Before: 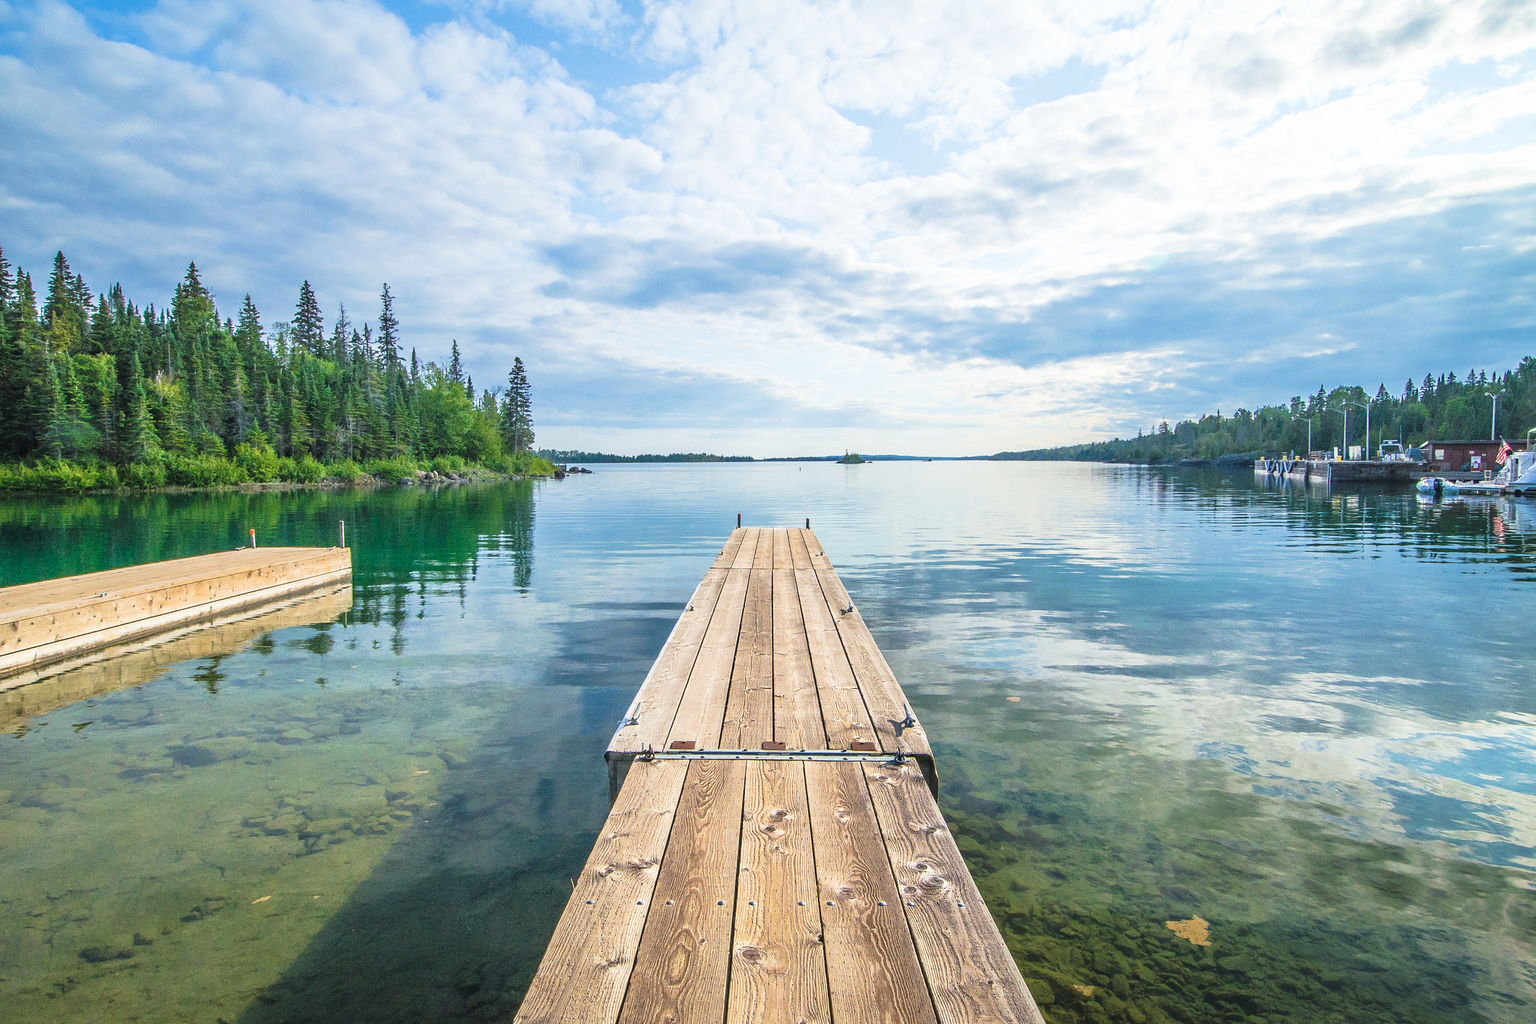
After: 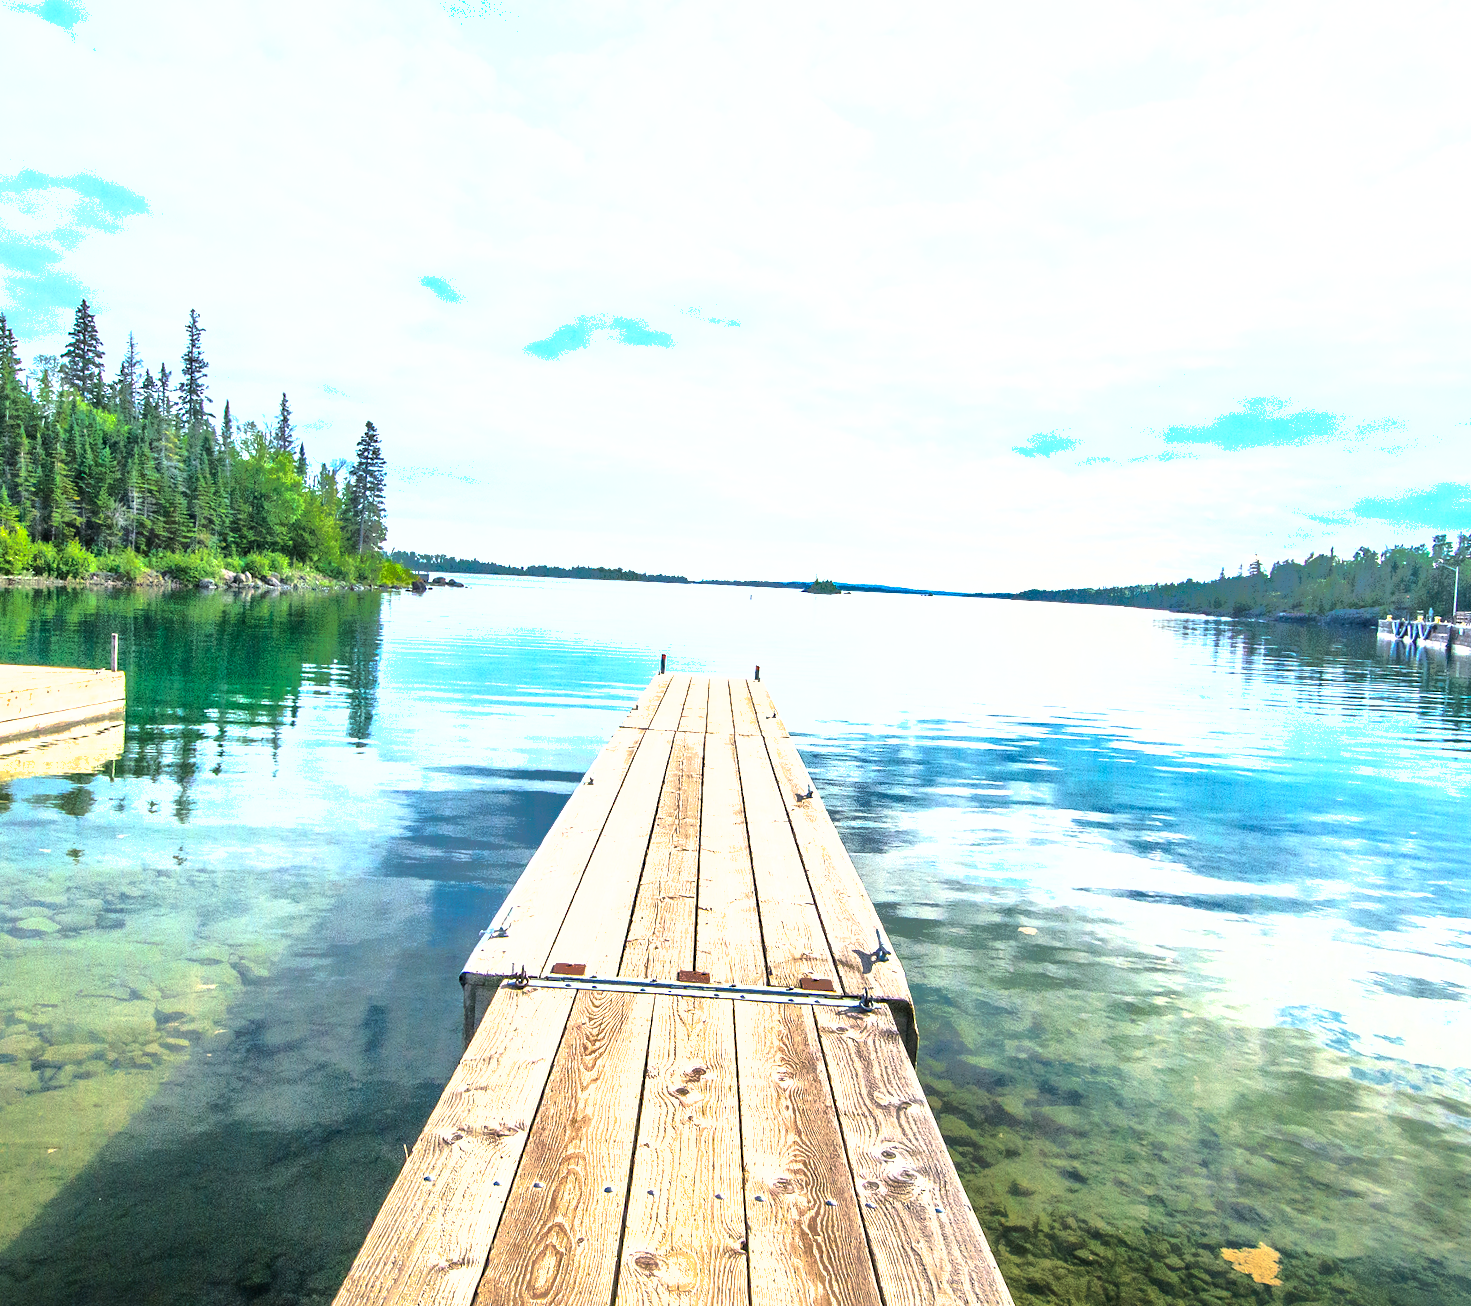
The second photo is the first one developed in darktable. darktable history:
shadows and highlights: shadows 58.8, highlights -59.83
crop and rotate: angle -3.15°, left 14.174%, top 0.044%, right 10.864%, bottom 0.076%
tone equalizer: -8 EV -1.11 EV, -7 EV -0.997 EV, -6 EV -0.898 EV, -5 EV -0.561 EV, -3 EV 0.59 EV, -2 EV 0.873 EV, -1 EV 1 EV, +0 EV 1.08 EV
contrast brightness saturation: contrast 0.29
